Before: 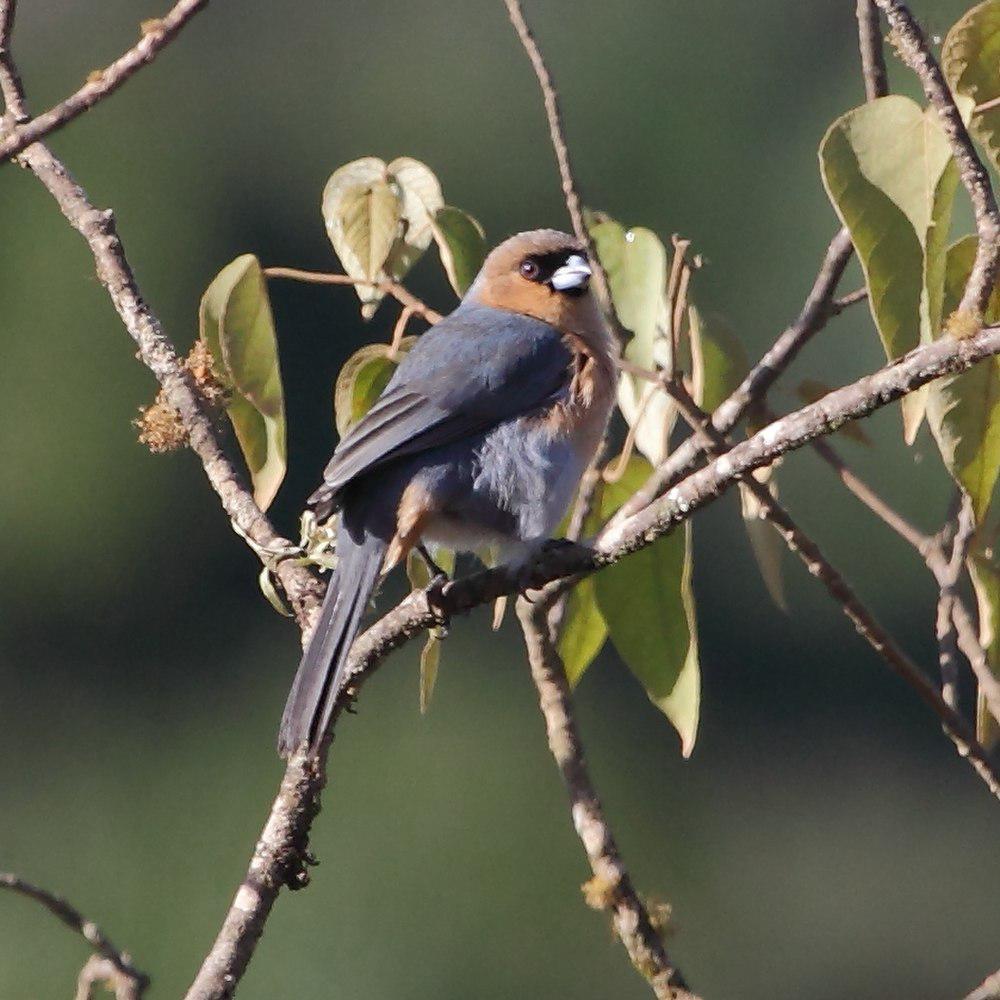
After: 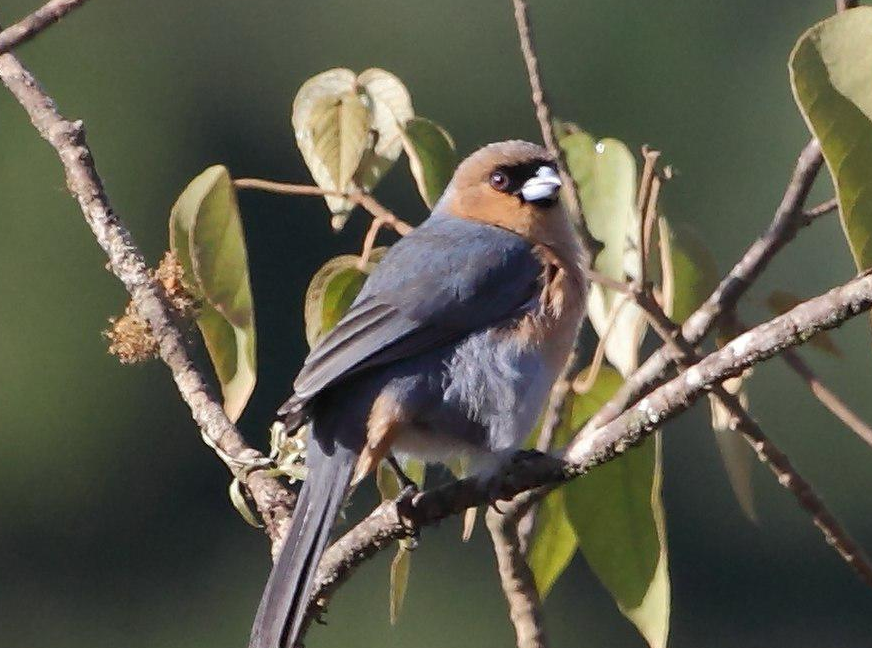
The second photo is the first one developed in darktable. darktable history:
crop: left 3.081%, top 8.957%, right 9.64%, bottom 26.227%
